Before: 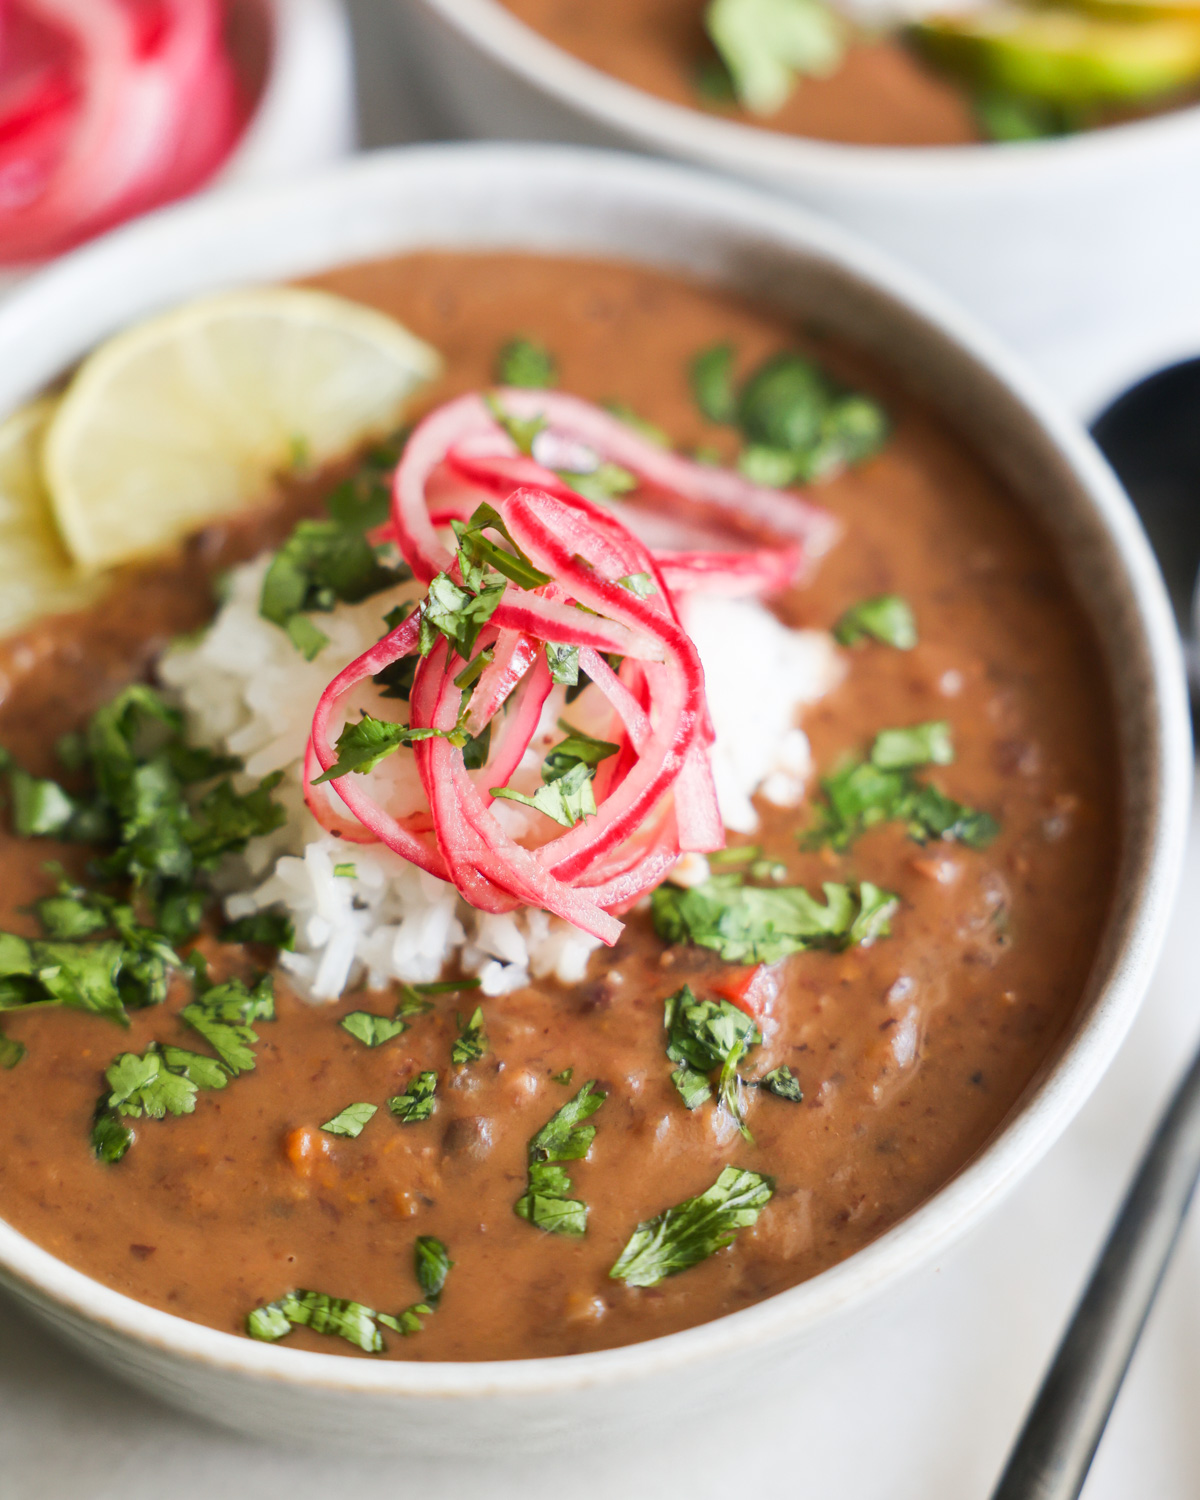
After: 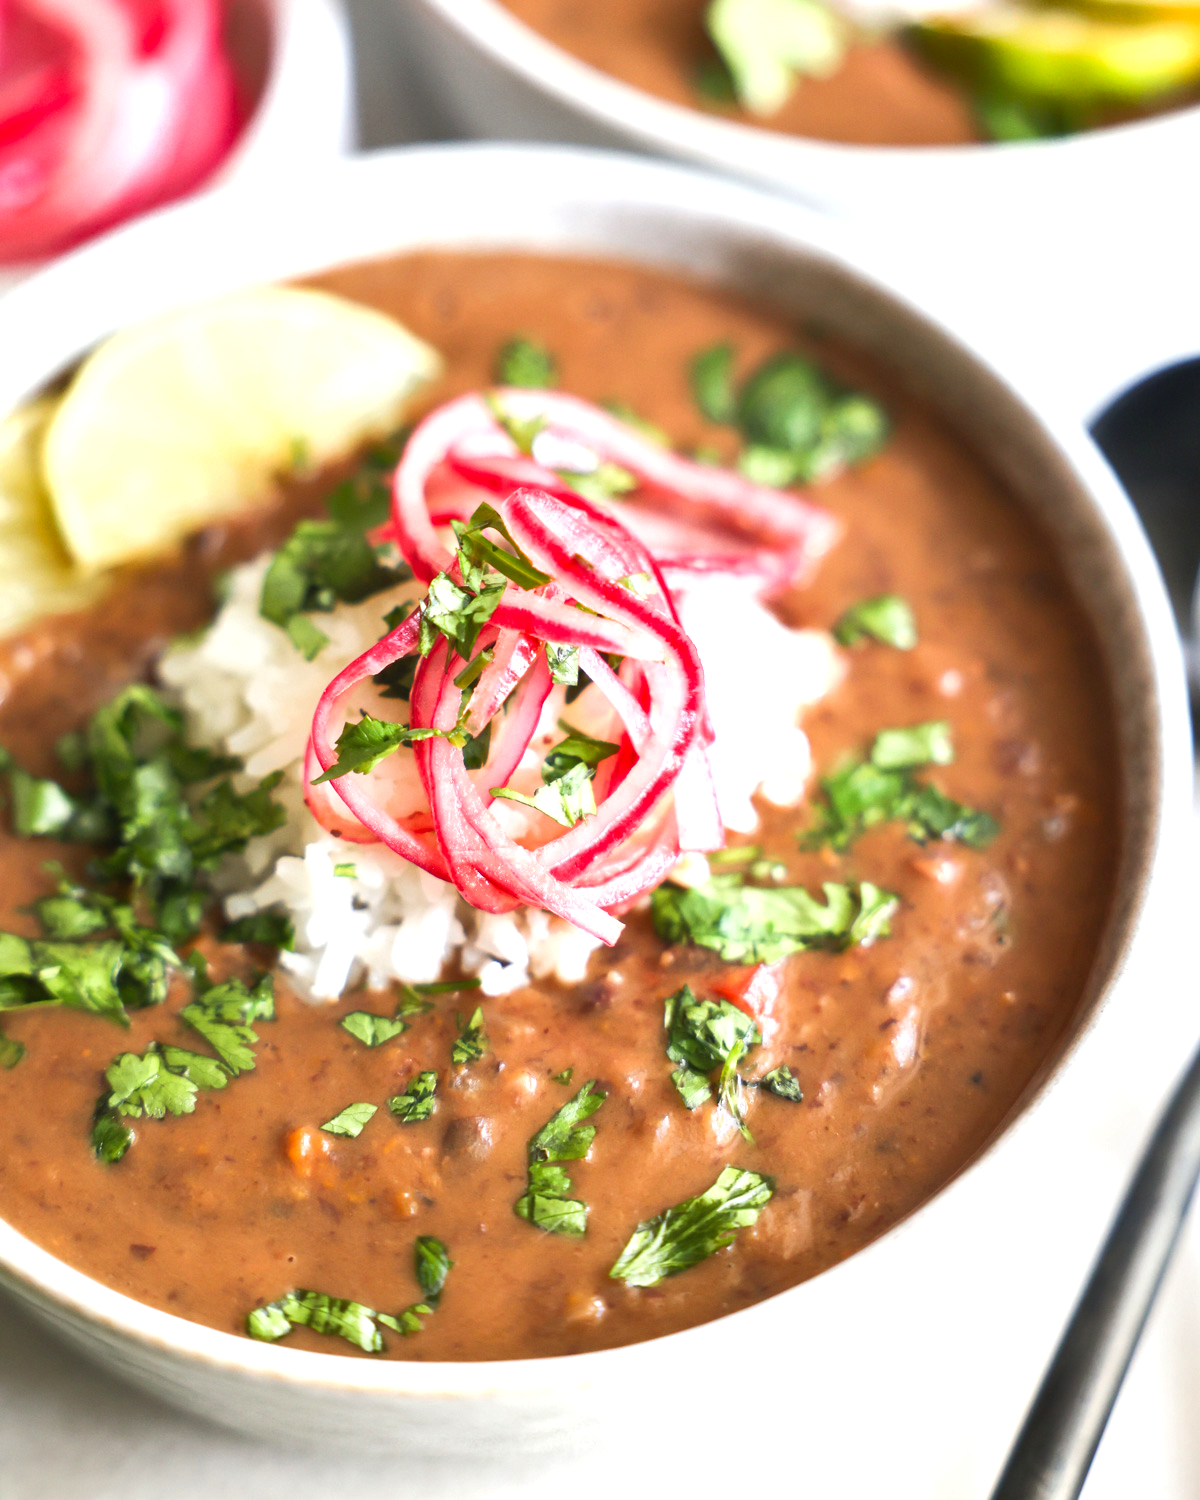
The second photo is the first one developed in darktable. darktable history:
exposure: black level correction 0, exposure 0.7 EV, compensate exposure bias true, compensate highlight preservation false
shadows and highlights: shadows 32, highlights -32, soften with gaussian
